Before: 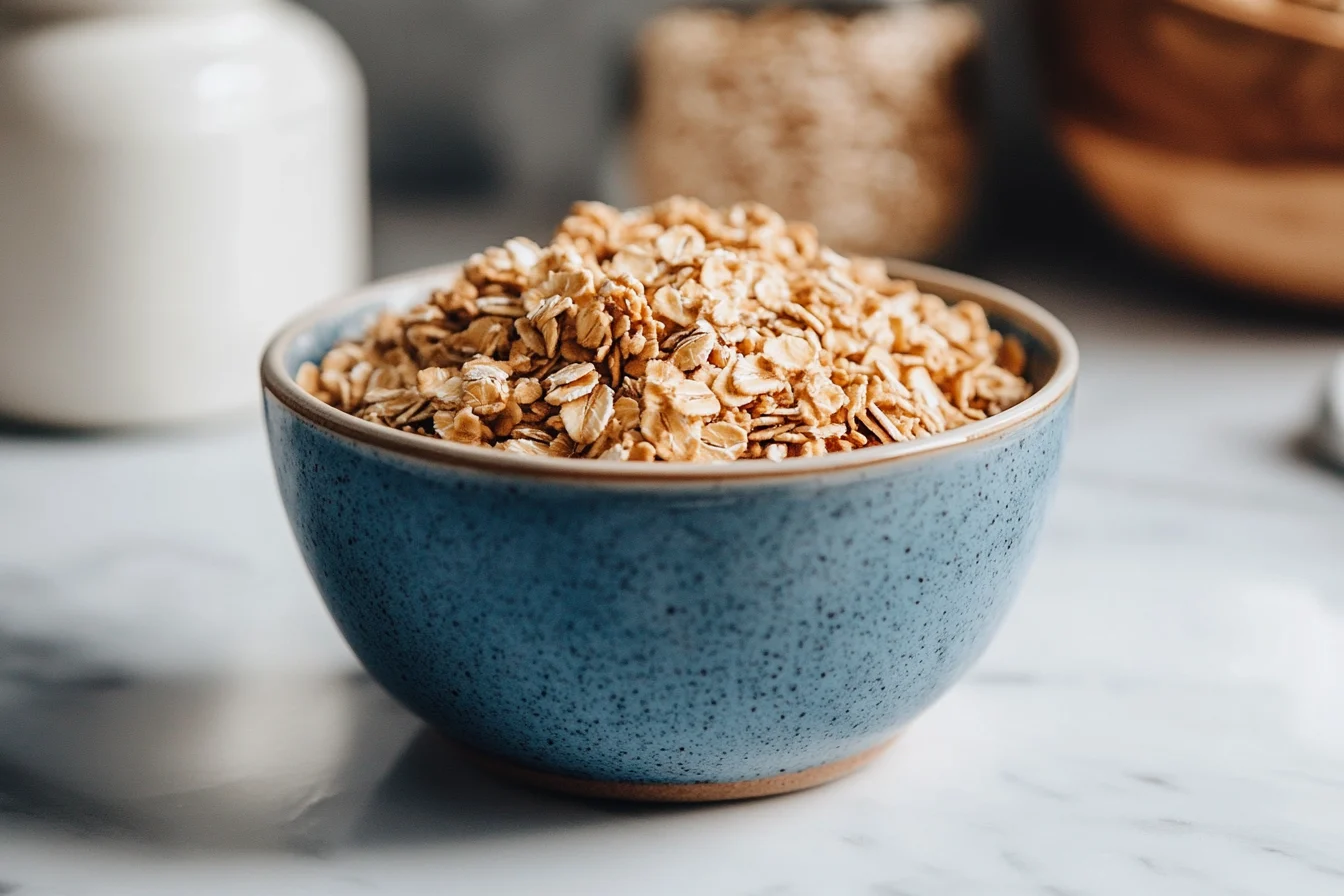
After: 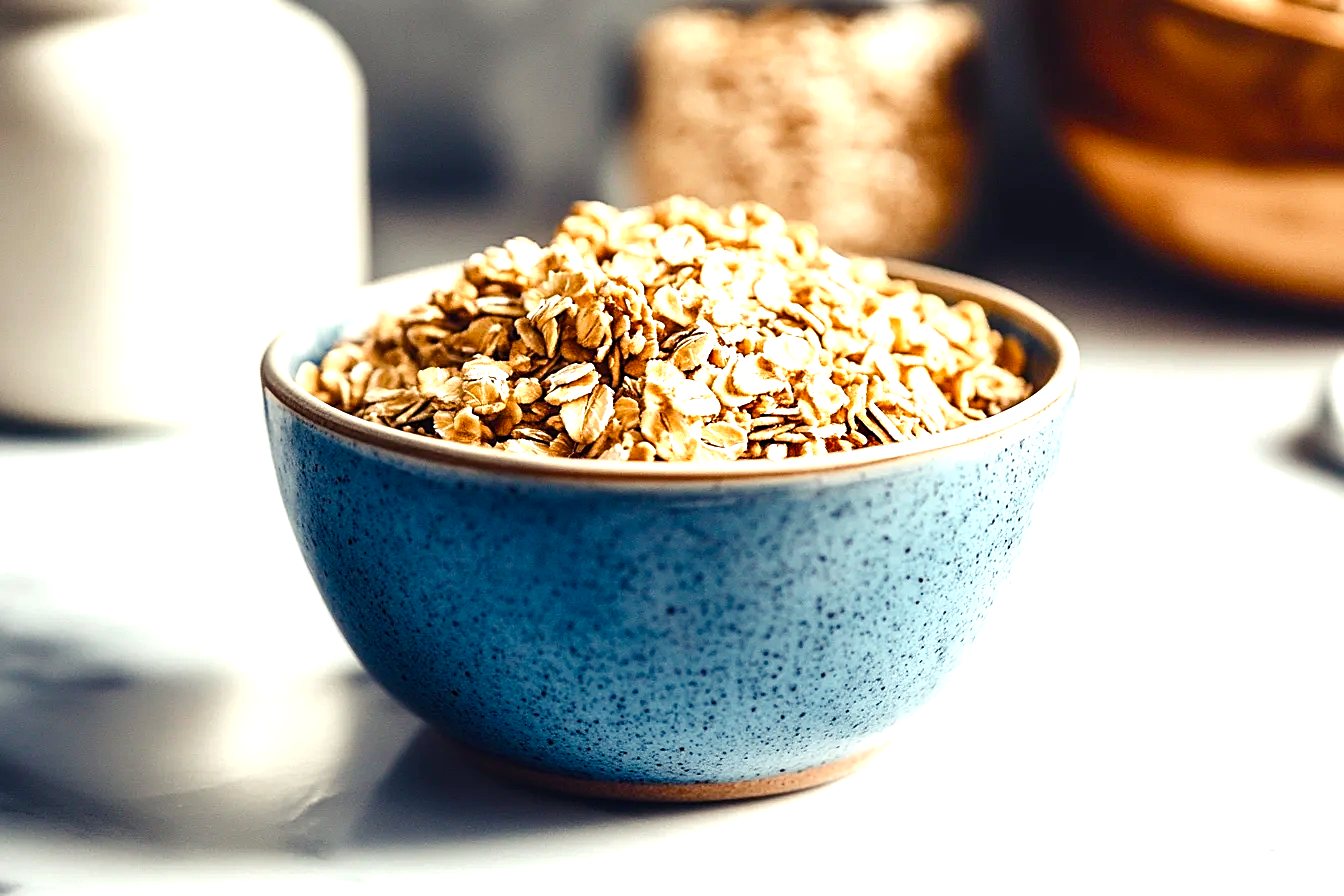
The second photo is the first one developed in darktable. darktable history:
sharpen: on, module defaults
exposure: black level correction 0, exposure 0.691 EV, compensate exposure bias true, compensate highlight preservation false
color balance rgb: shadows lift › luminance -21.866%, shadows lift › chroma 6.673%, shadows lift › hue 270.89°, highlights gain › luminance 5.871%, highlights gain › chroma 2.528%, highlights gain › hue 93.16°, perceptual saturation grading › global saturation 20%, perceptual saturation grading › highlights -24.945%, perceptual saturation grading › shadows 50.125%, perceptual brilliance grading › highlights 11.041%, perceptual brilliance grading › shadows -10.859%
